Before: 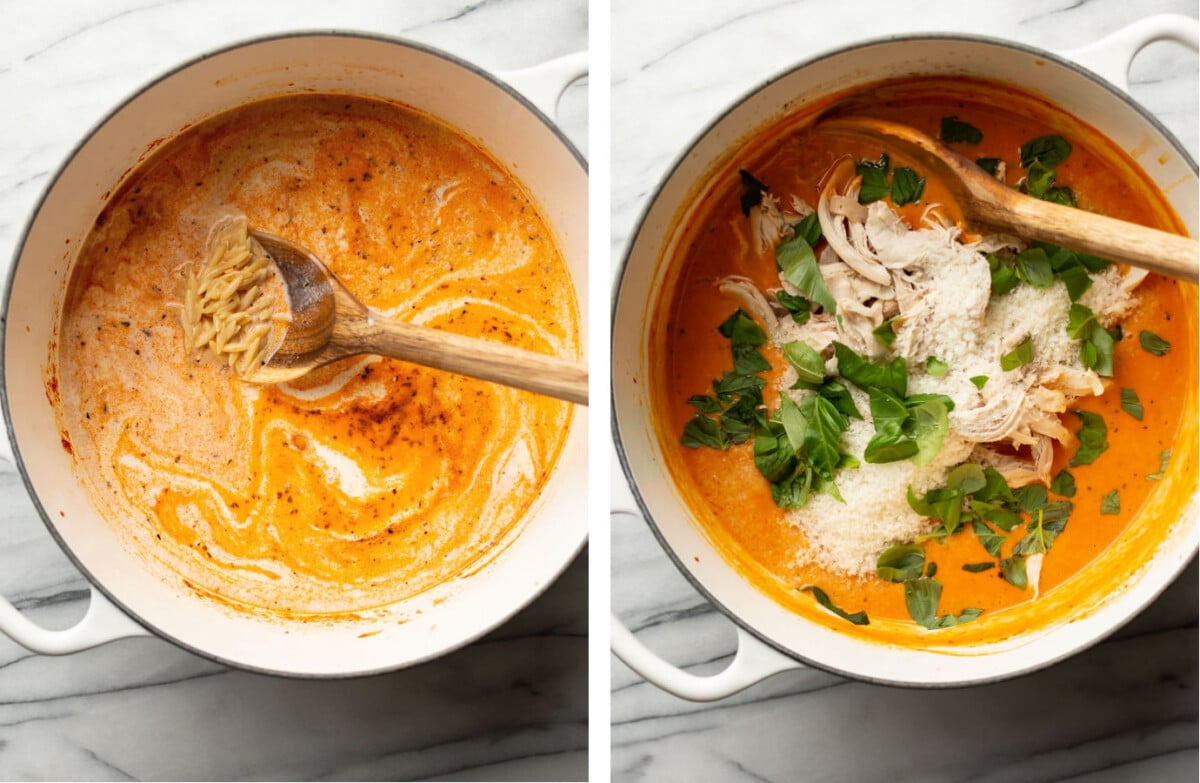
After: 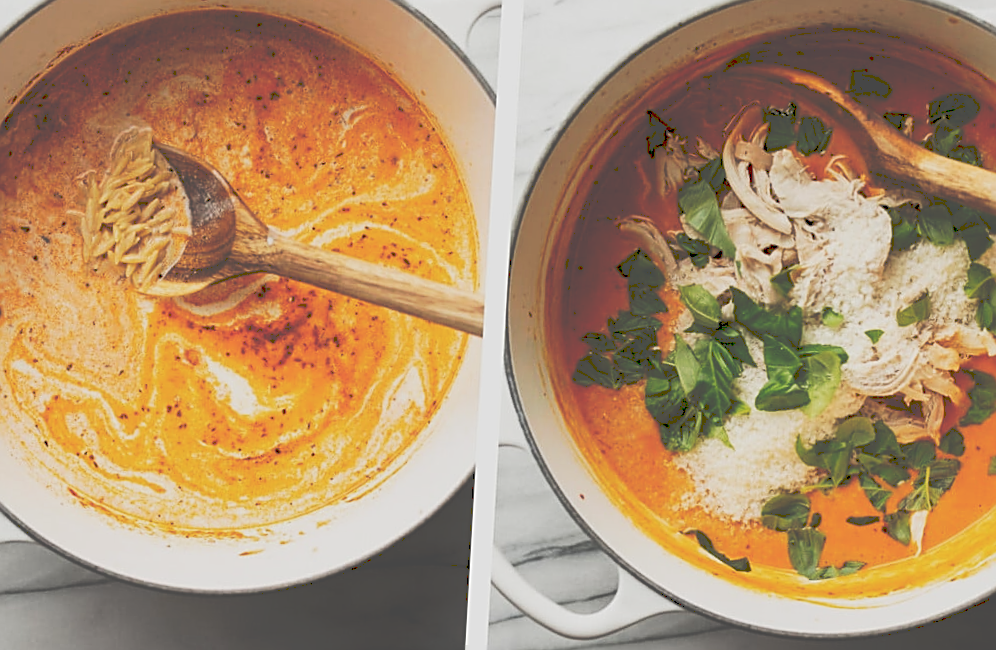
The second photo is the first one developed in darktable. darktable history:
crop and rotate: angle -3.27°, left 5.211%, top 5.211%, right 4.607%, bottom 4.607%
exposure: exposure -0.462 EV, compensate highlight preservation false
tone curve: curves: ch0 [(0, 0) (0.003, 0.299) (0.011, 0.299) (0.025, 0.299) (0.044, 0.299) (0.069, 0.3) (0.1, 0.306) (0.136, 0.316) (0.177, 0.326) (0.224, 0.338) (0.277, 0.366) (0.335, 0.406) (0.399, 0.462) (0.468, 0.533) (0.543, 0.607) (0.623, 0.7) (0.709, 0.775) (0.801, 0.843) (0.898, 0.903) (1, 1)], preserve colors none
sharpen: amount 0.75
